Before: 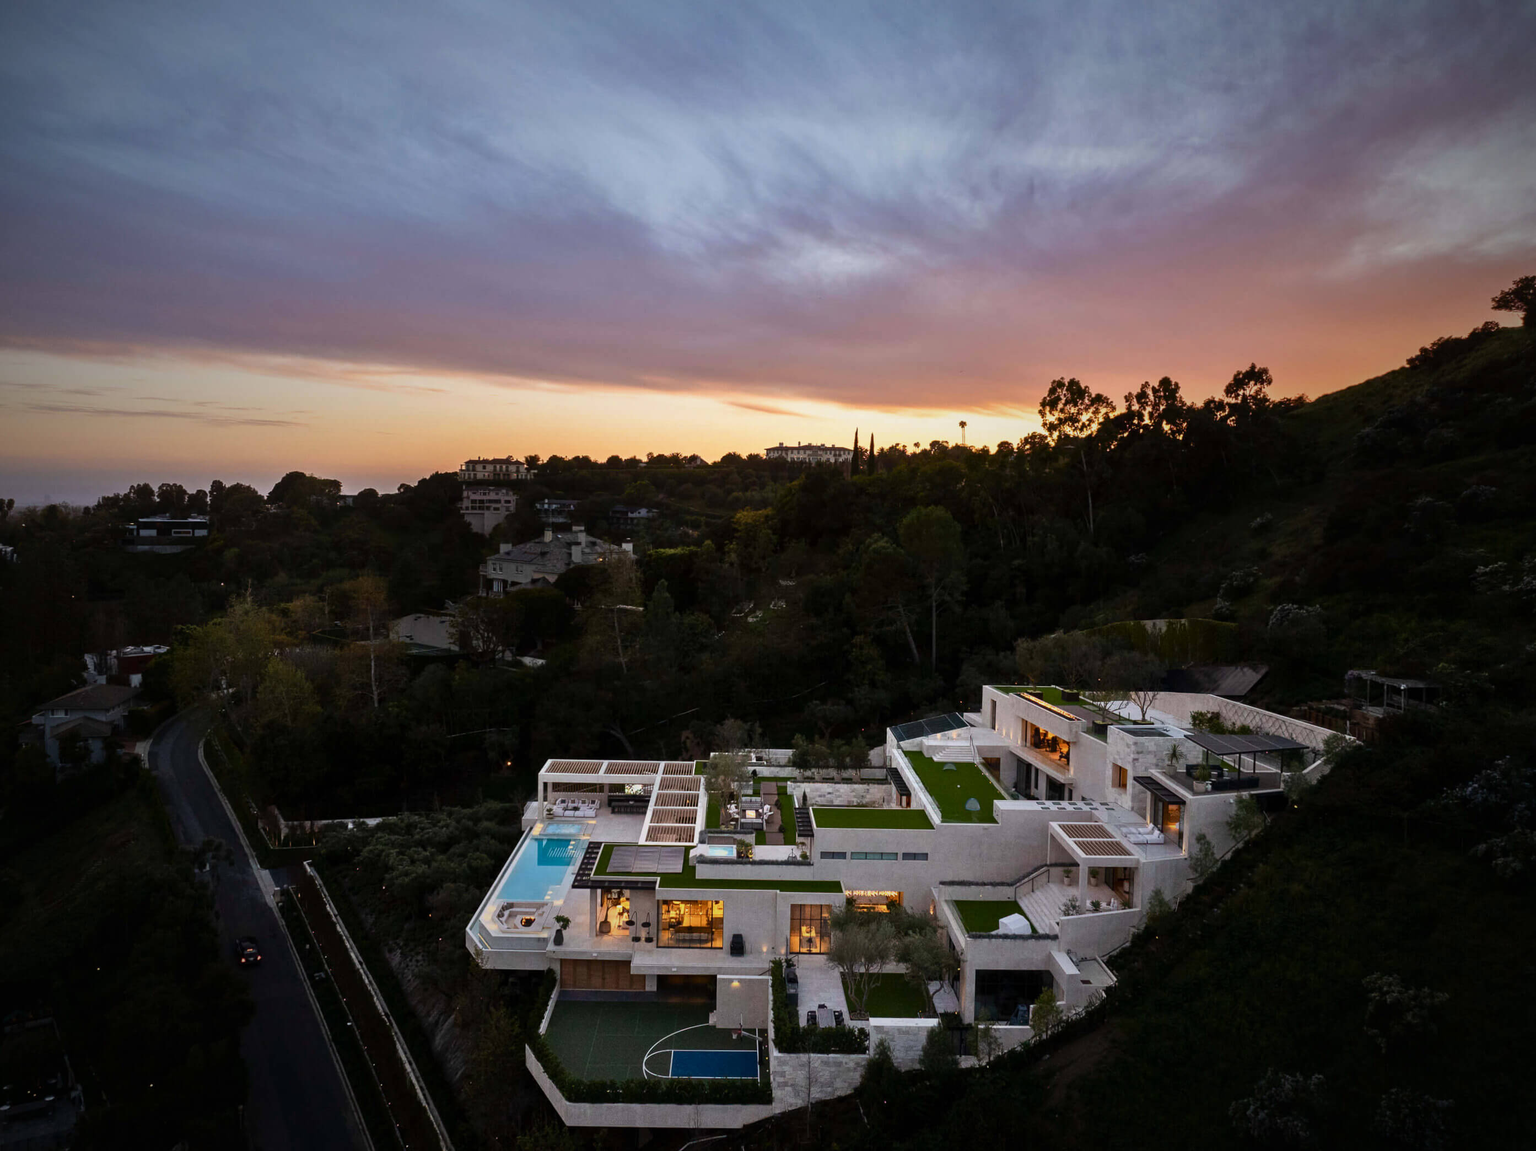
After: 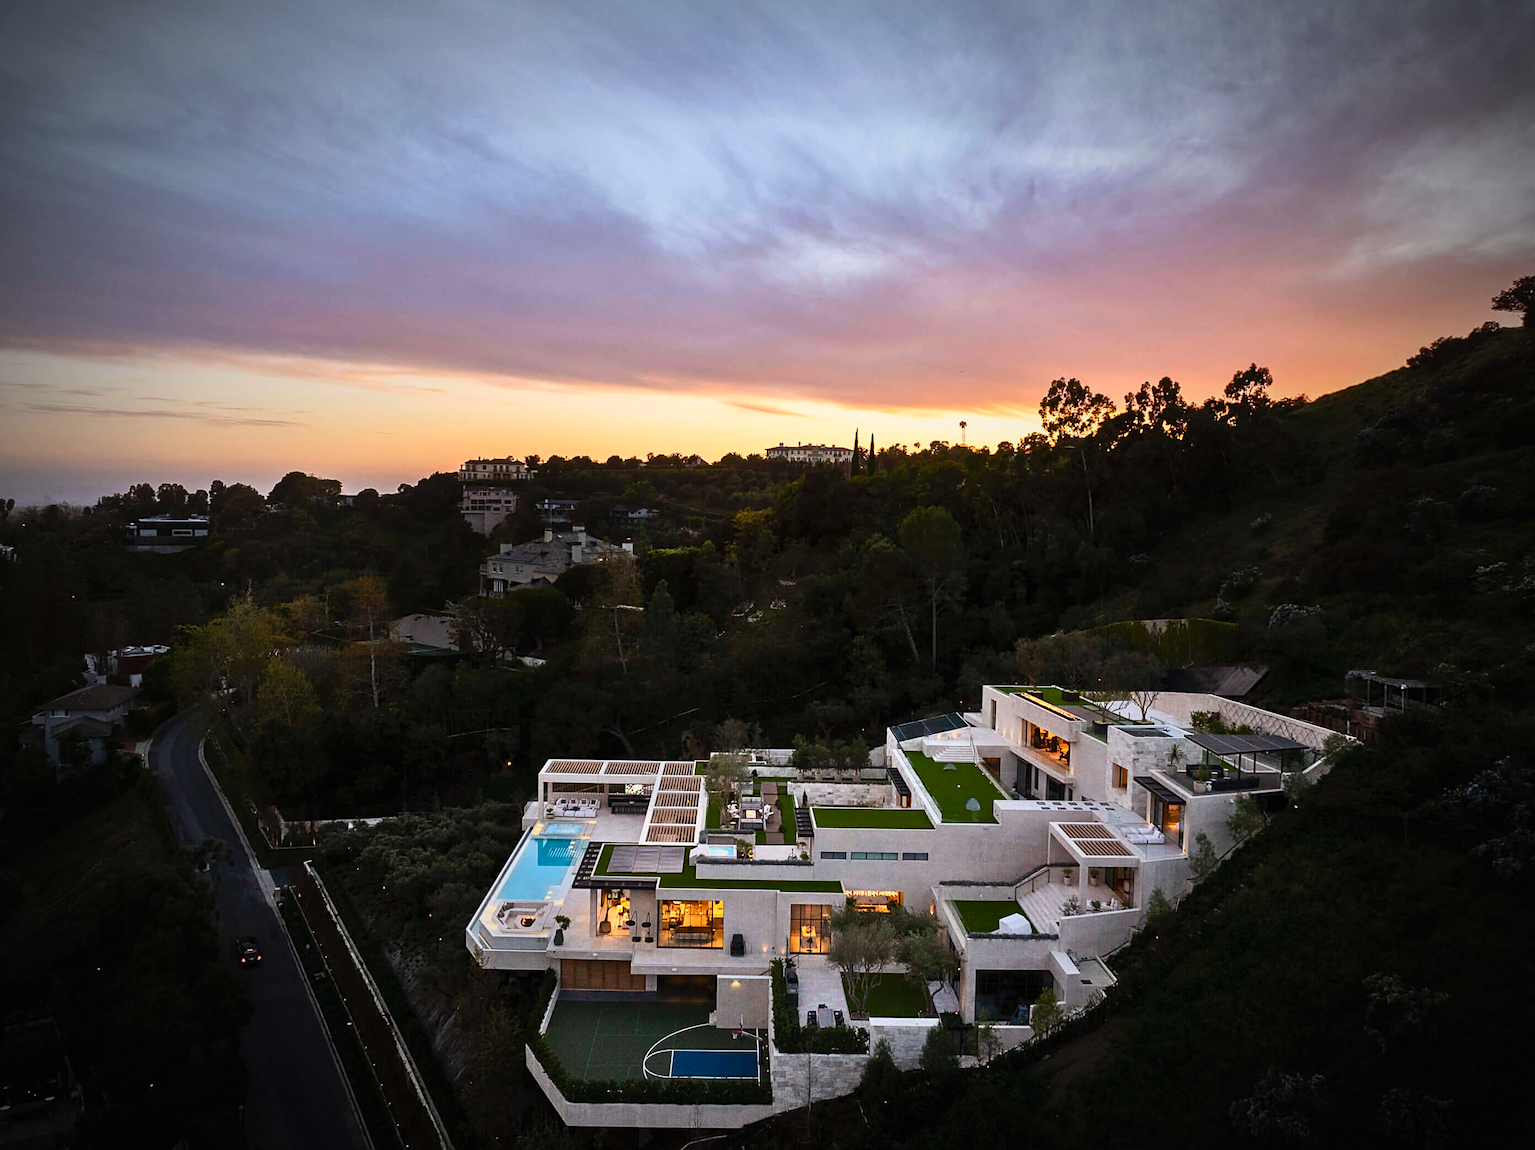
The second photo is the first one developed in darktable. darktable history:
sharpen: on, module defaults
vignetting: automatic ratio true
contrast brightness saturation: contrast 0.201, brightness 0.158, saturation 0.23
